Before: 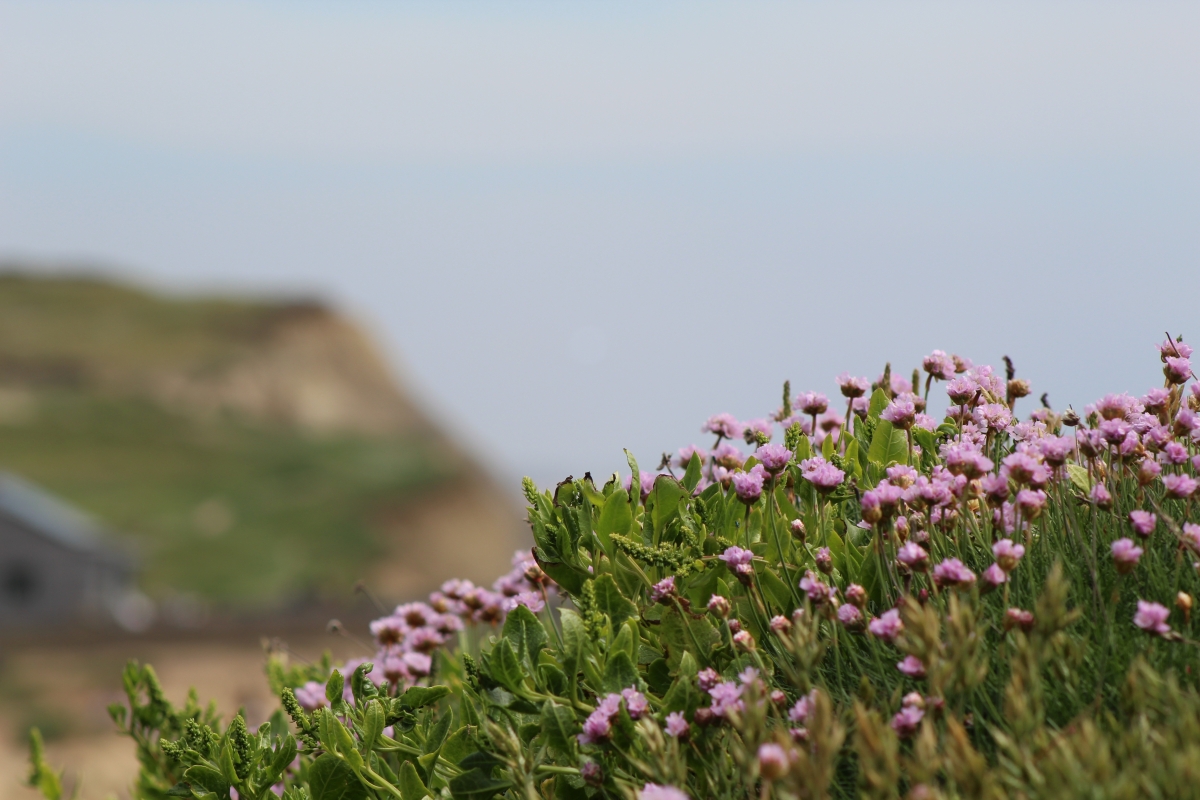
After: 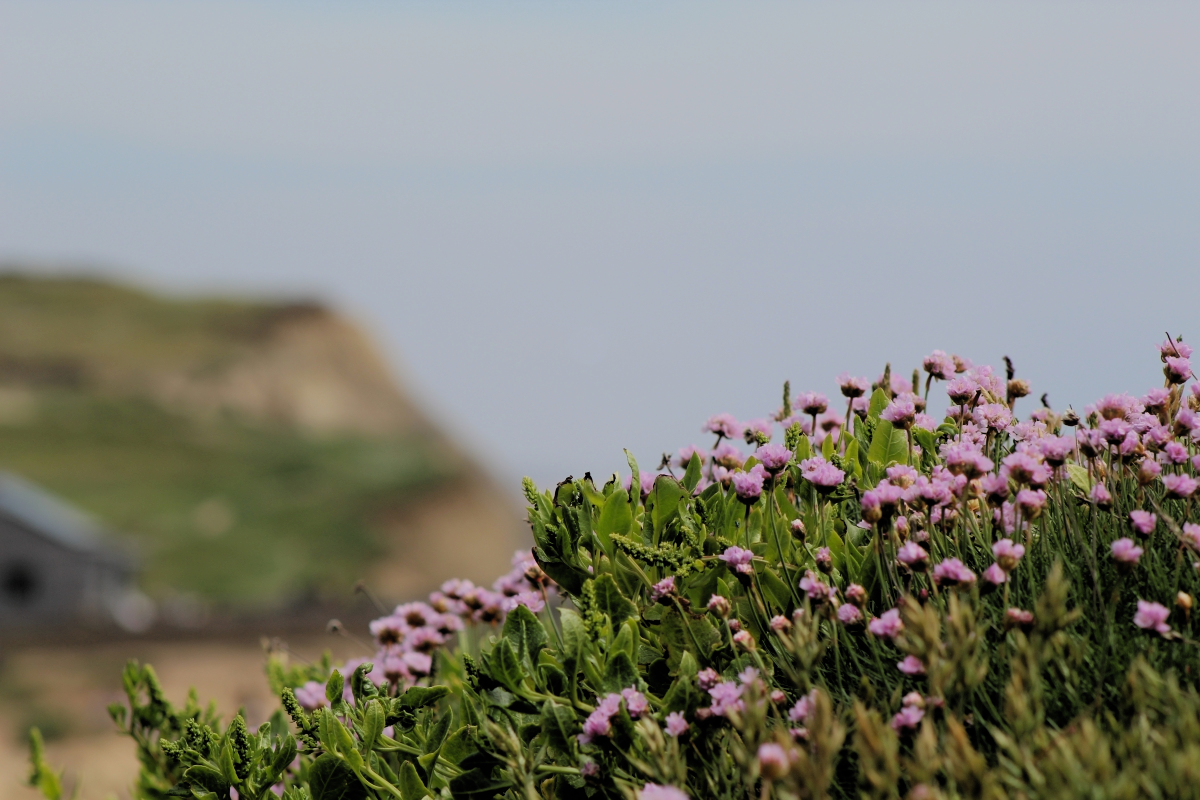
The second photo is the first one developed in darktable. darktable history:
filmic rgb: black relative exposure -4.58 EV, white relative exposure 4.8 EV, threshold 3 EV, hardness 2.36, latitude 36.07%, contrast 1.048, highlights saturation mix 1.32%, shadows ↔ highlights balance 1.25%, color science v4 (2020), enable highlight reconstruction true
